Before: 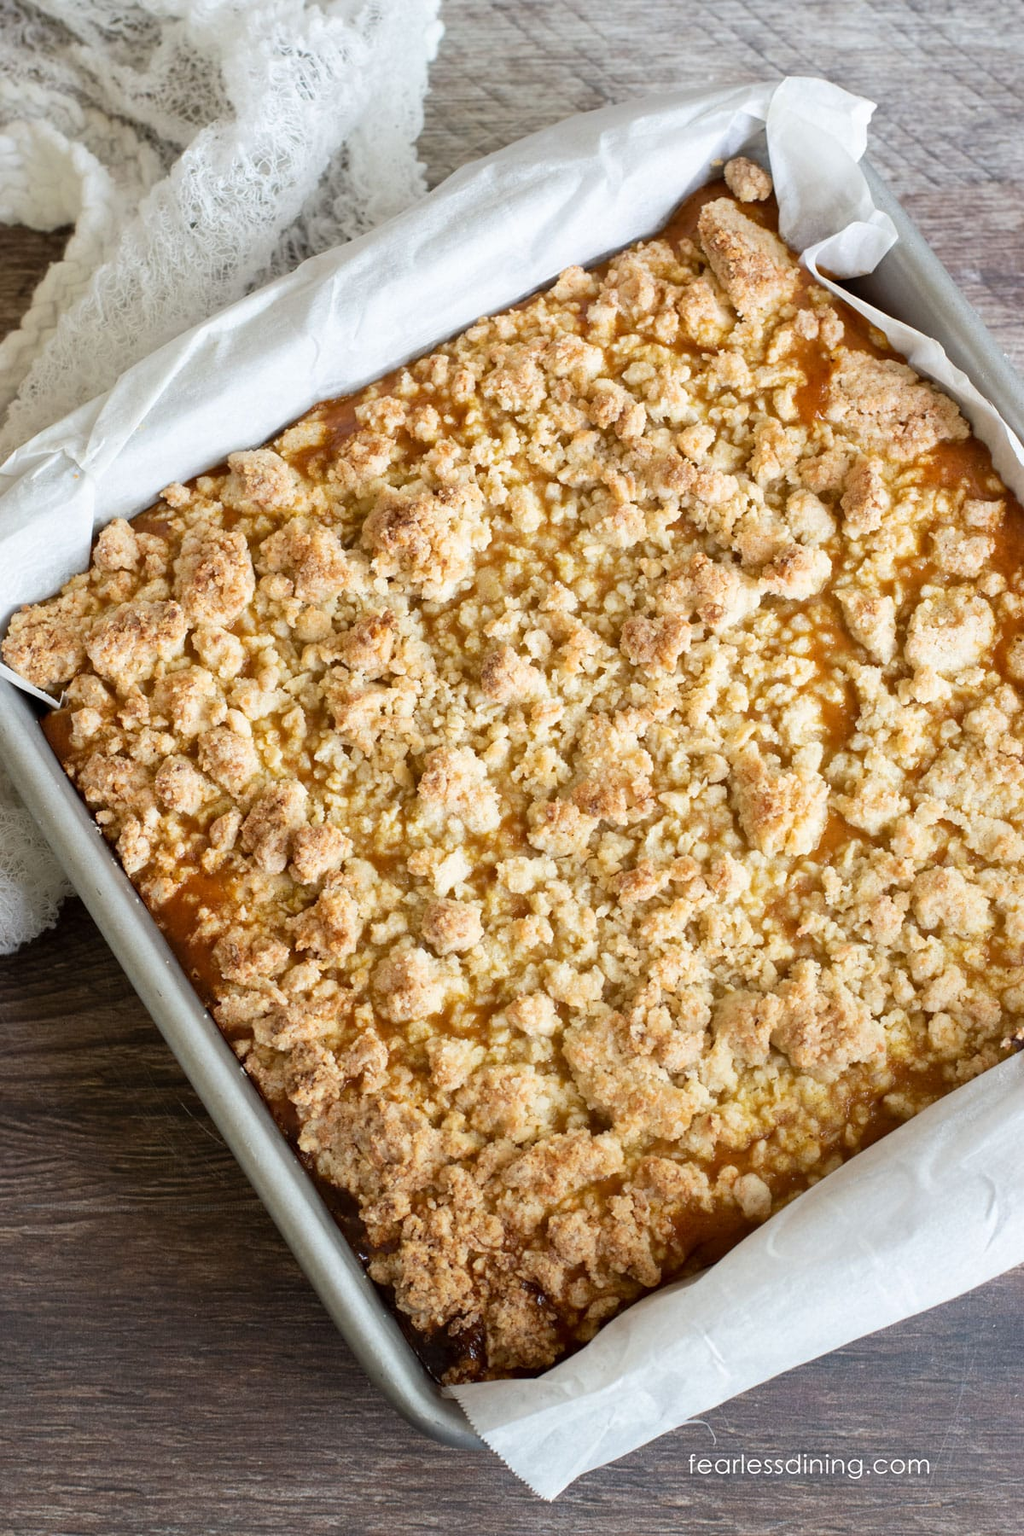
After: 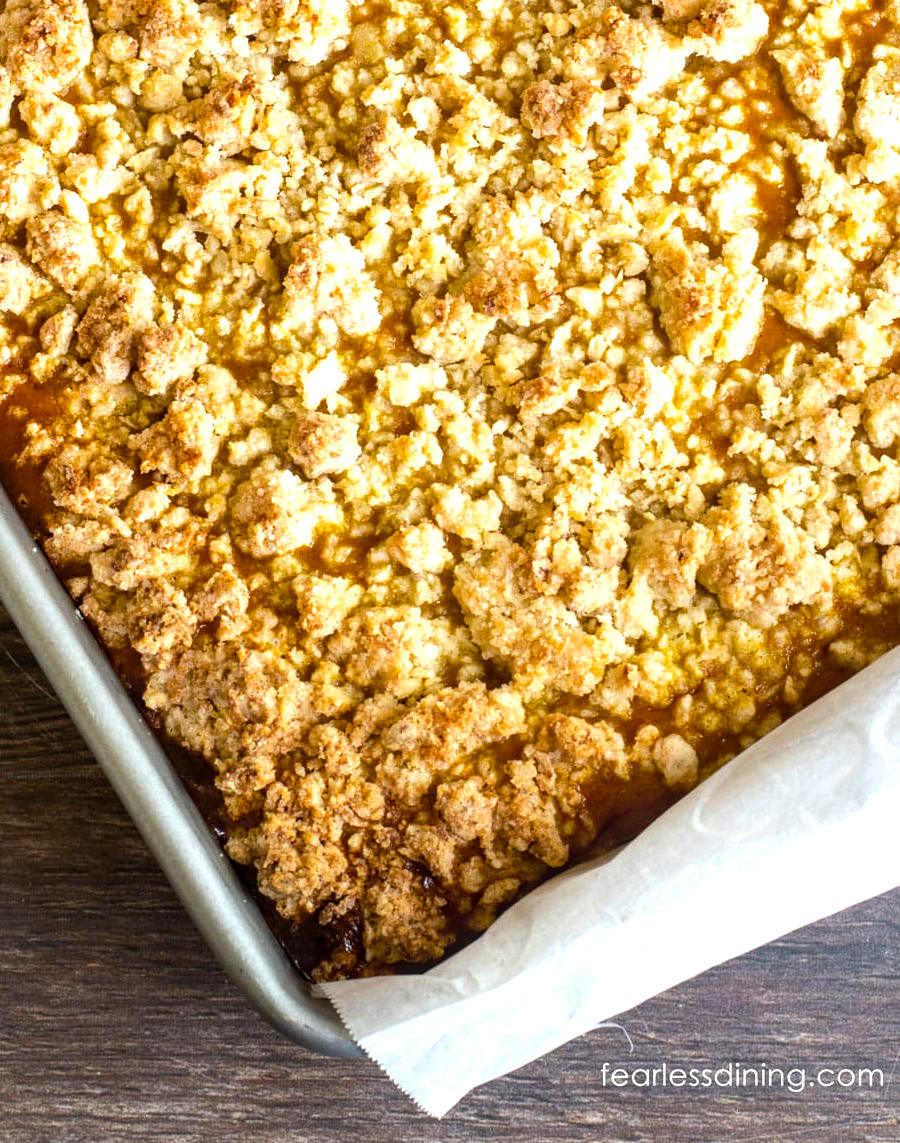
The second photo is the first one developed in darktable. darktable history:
crop and rotate: left 17.203%, top 35.627%, right 7.754%, bottom 0.832%
color balance rgb: perceptual saturation grading › global saturation 16.314%, perceptual brilliance grading › highlights 10.237%, perceptual brilliance grading › mid-tones 5.315%, global vibrance 26.066%, contrast 6.25%
local contrast: on, module defaults
